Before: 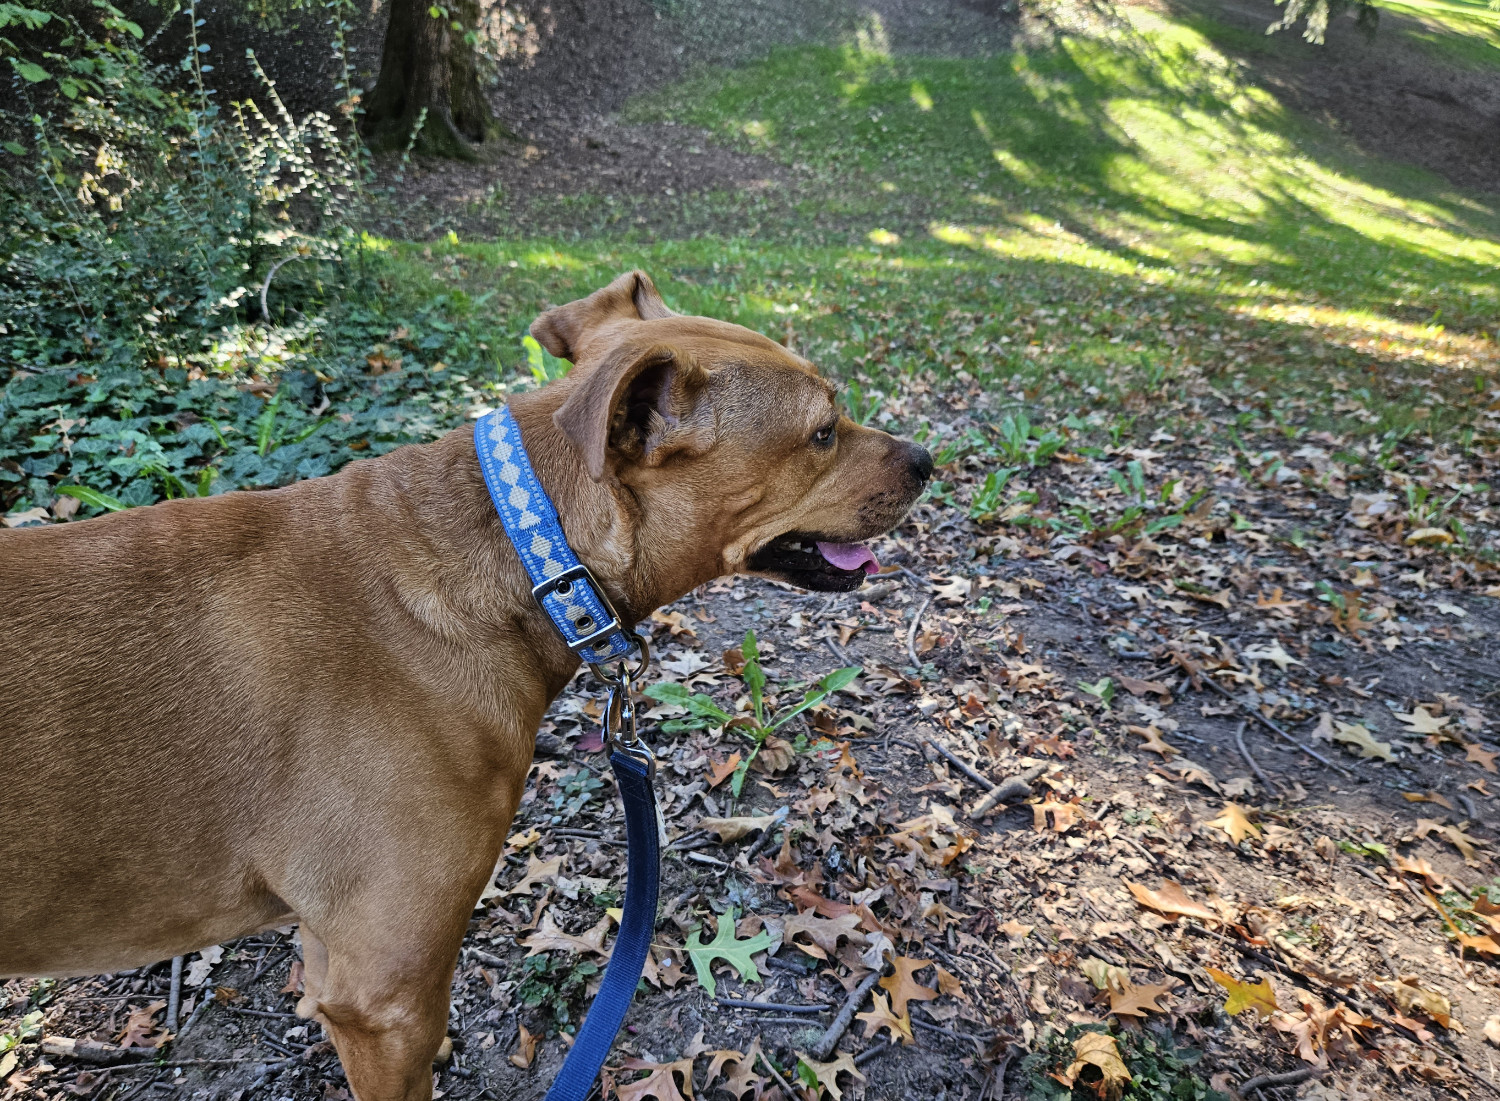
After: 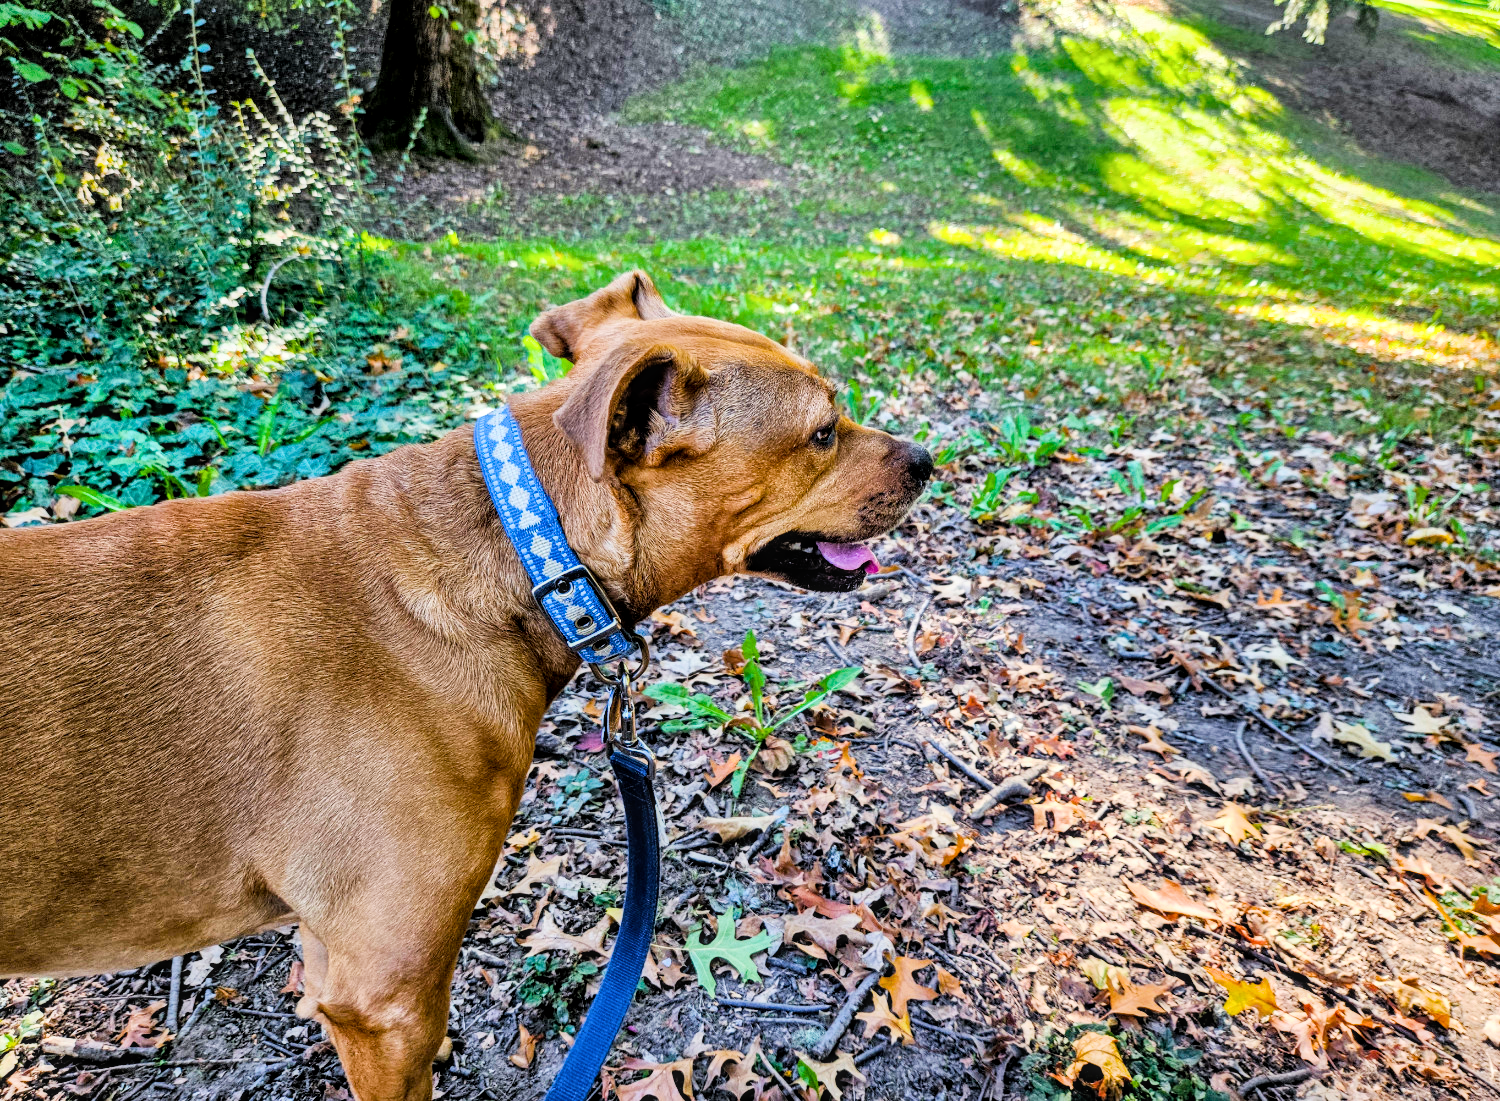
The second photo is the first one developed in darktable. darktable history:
local contrast: on, module defaults
exposure: black level correction 0, exposure 0.9 EV, compensate highlight preservation false
filmic rgb: black relative exposure -5 EV, hardness 2.88, contrast 1.2, highlights saturation mix -30%
color balance rgb: perceptual saturation grading › global saturation 30%, global vibrance 20%
